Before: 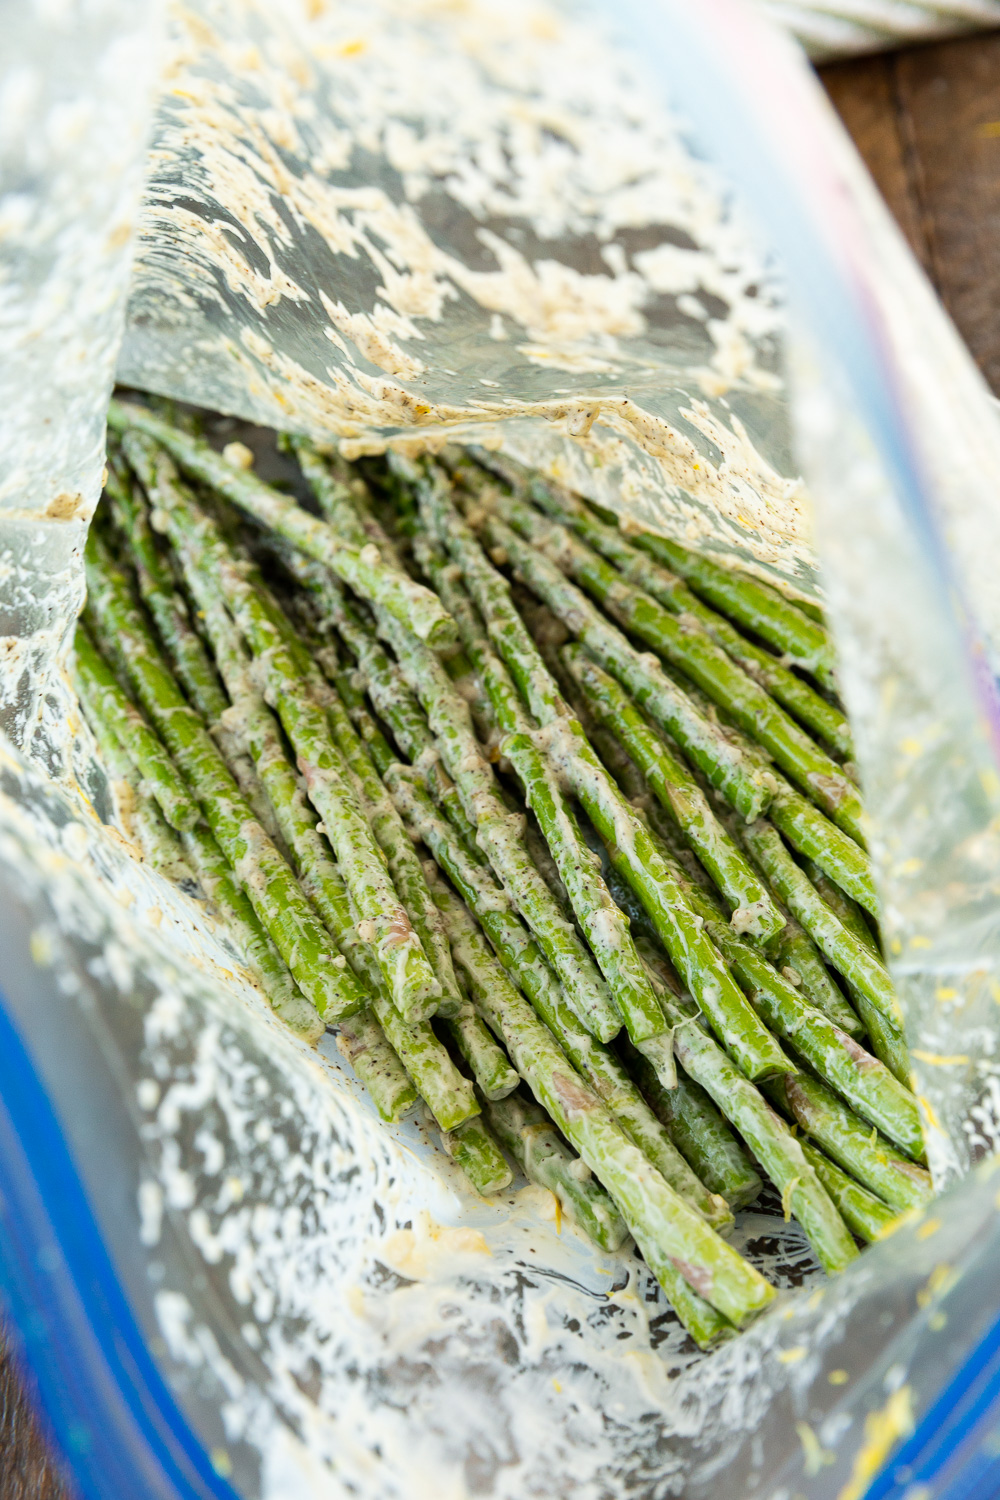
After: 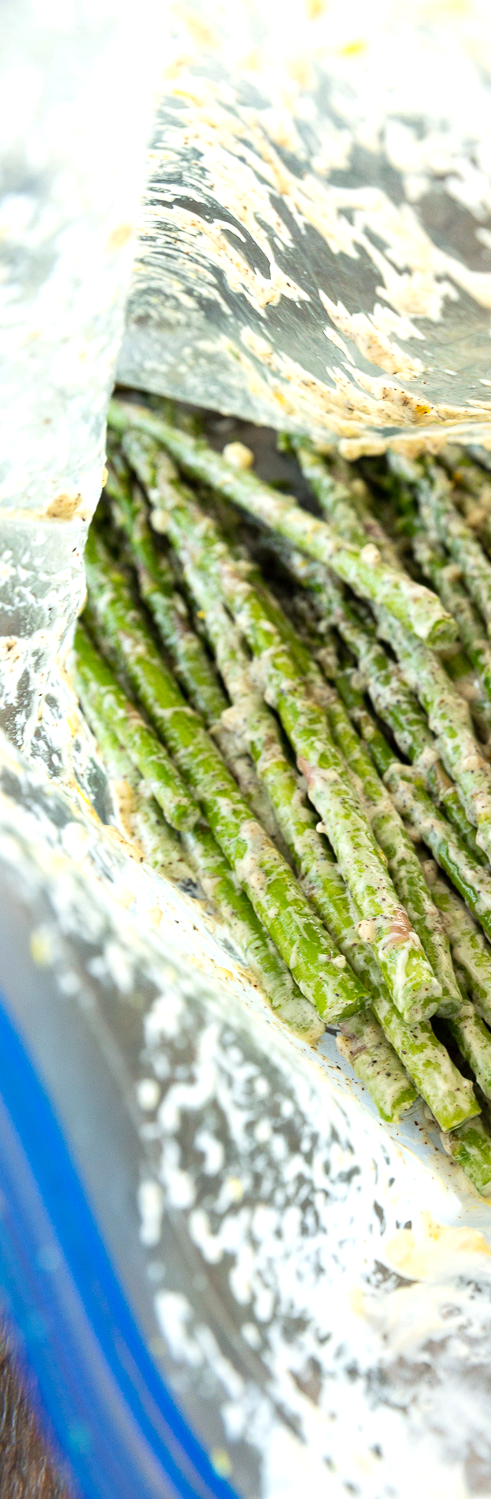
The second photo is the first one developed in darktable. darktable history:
crop and rotate: left 0%, top 0%, right 50.845%
exposure: exposure 0.367 EV, compensate highlight preservation false
